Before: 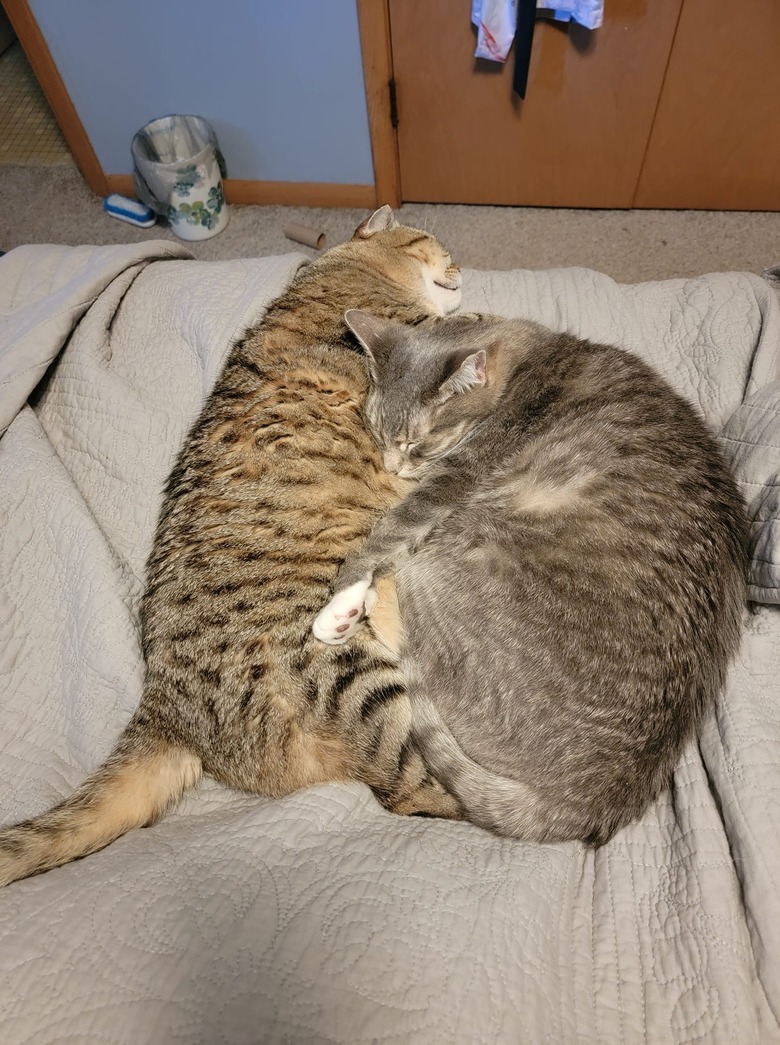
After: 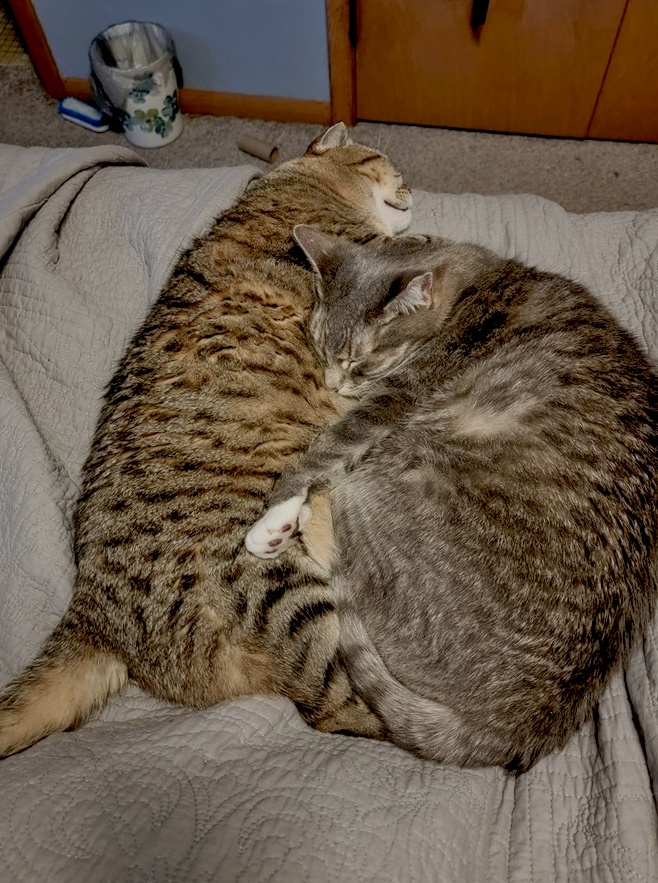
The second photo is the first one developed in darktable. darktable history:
exposure: black level correction 0.029, exposure -0.081 EV, compensate highlight preservation false
crop and rotate: angle -2.98°, left 5.15%, top 5.168%, right 4.708%, bottom 4.536%
local contrast: detail 150%
tone equalizer: -8 EV -0.016 EV, -7 EV 0.014 EV, -6 EV -0.008 EV, -5 EV 0.005 EV, -4 EV -0.045 EV, -3 EV -0.229 EV, -2 EV -0.655 EV, -1 EV -0.991 EV, +0 EV -0.956 EV
